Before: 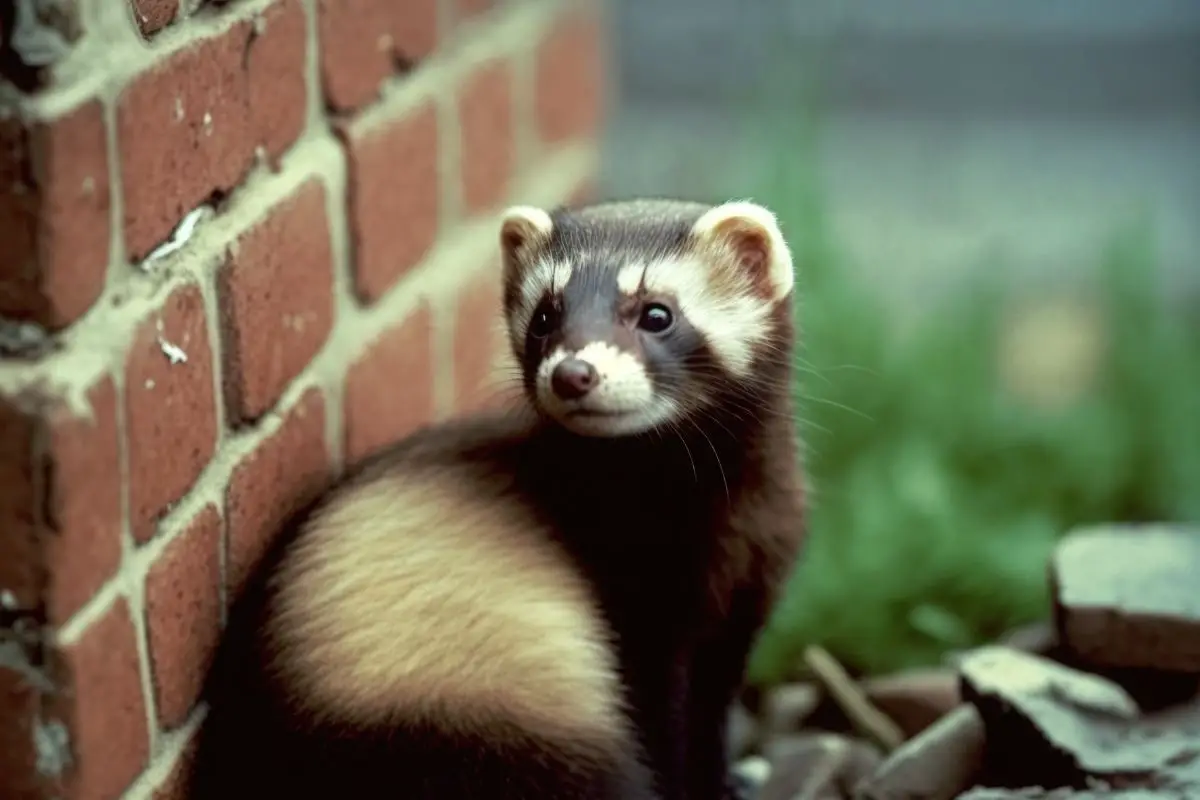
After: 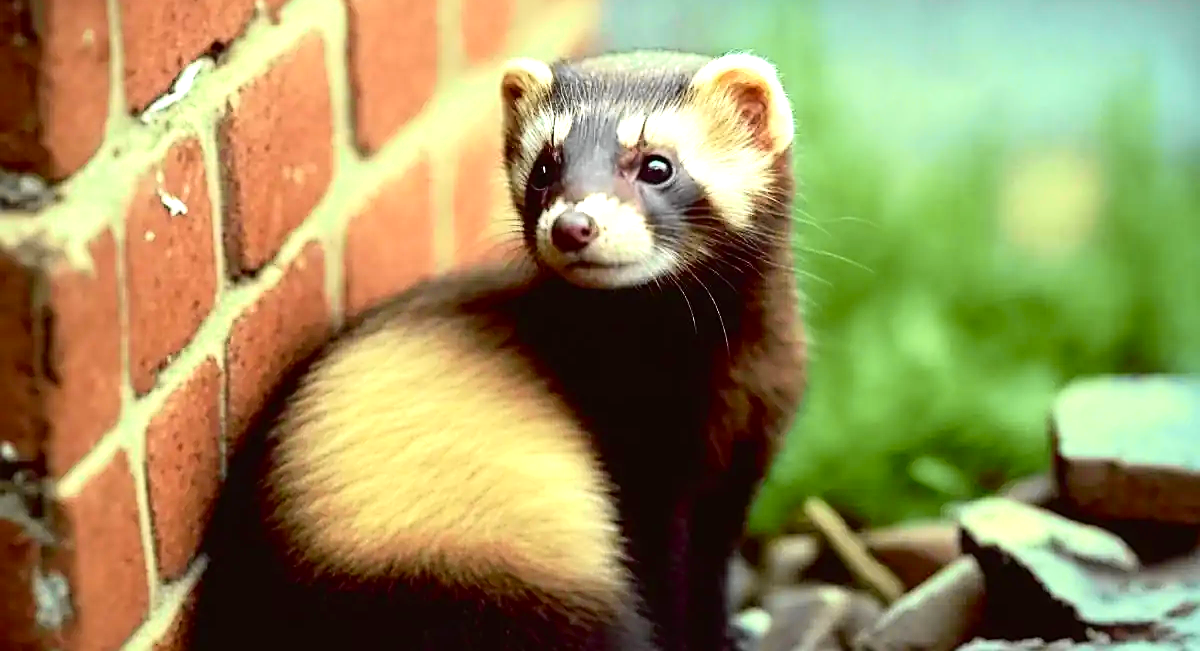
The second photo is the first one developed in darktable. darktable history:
sharpen: radius 1.4, amount 1.25, threshold 0.7
crop and rotate: top 18.507%
tone curve: curves: ch0 [(0, 0.008) (0.107, 0.083) (0.283, 0.287) (0.461, 0.498) (0.64, 0.691) (0.822, 0.869) (0.998, 0.978)]; ch1 [(0, 0) (0.323, 0.339) (0.438, 0.422) (0.473, 0.487) (0.502, 0.502) (0.527, 0.53) (0.561, 0.583) (0.608, 0.629) (0.669, 0.704) (0.859, 0.899) (1, 1)]; ch2 [(0, 0) (0.33, 0.347) (0.421, 0.456) (0.473, 0.498) (0.502, 0.504) (0.522, 0.524) (0.549, 0.567) (0.585, 0.627) (0.676, 0.724) (1, 1)], color space Lab, independent channels, preserve colors none
contrast brightness saturation: contrast 0.04, saturation 0.16
exposure: black level correction 0, exposure 0.9 EV, compensate highlight preservation false
